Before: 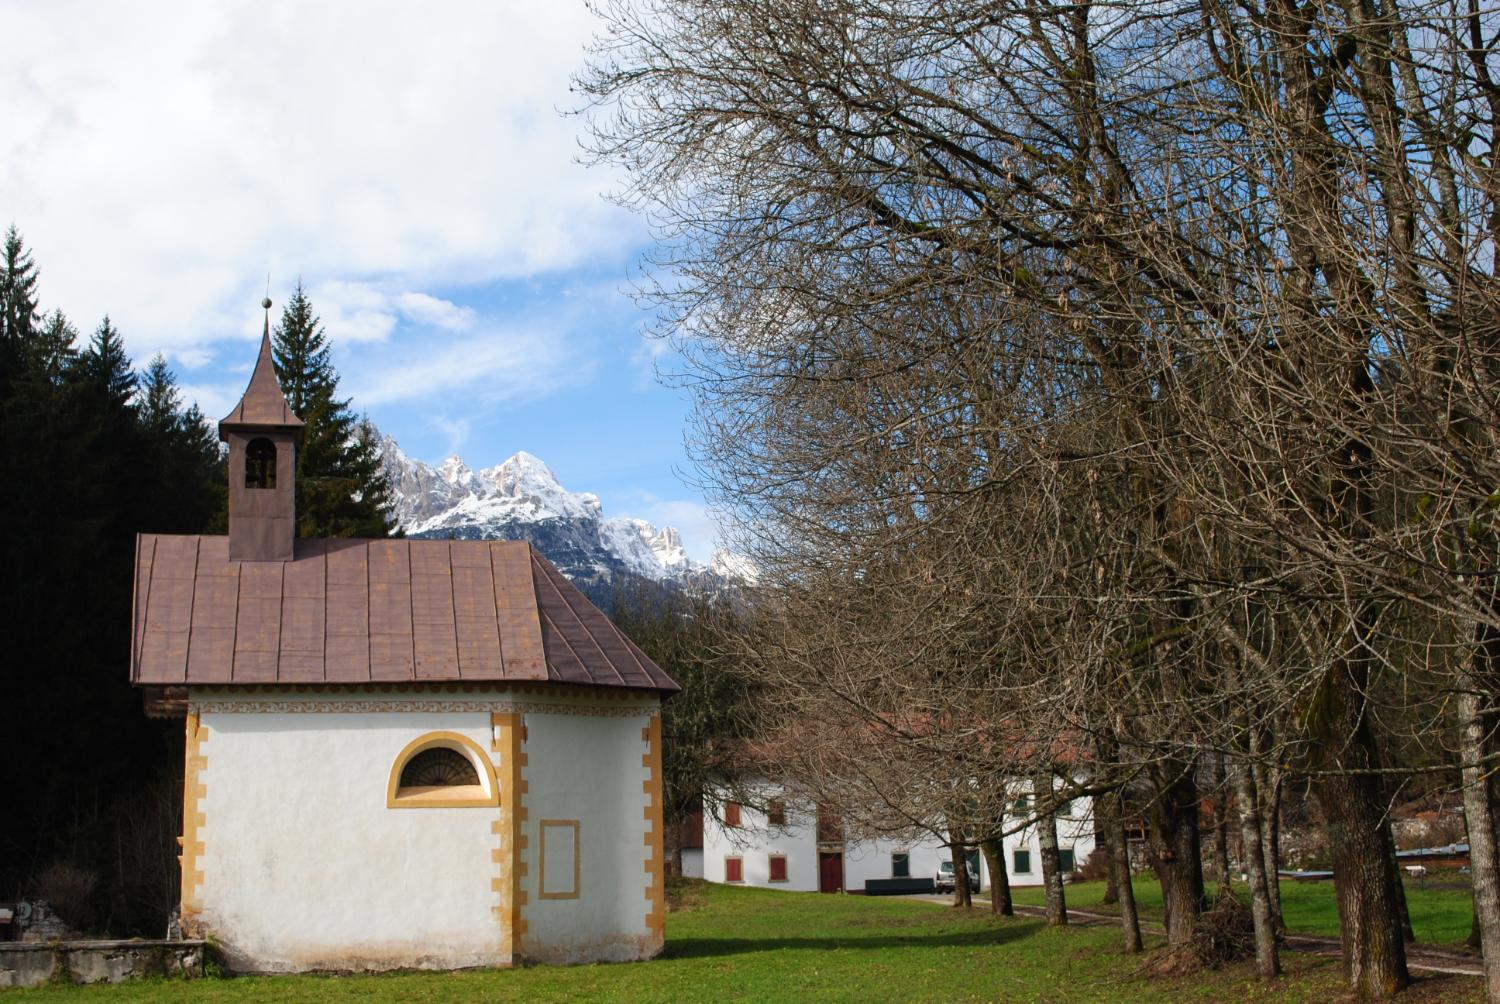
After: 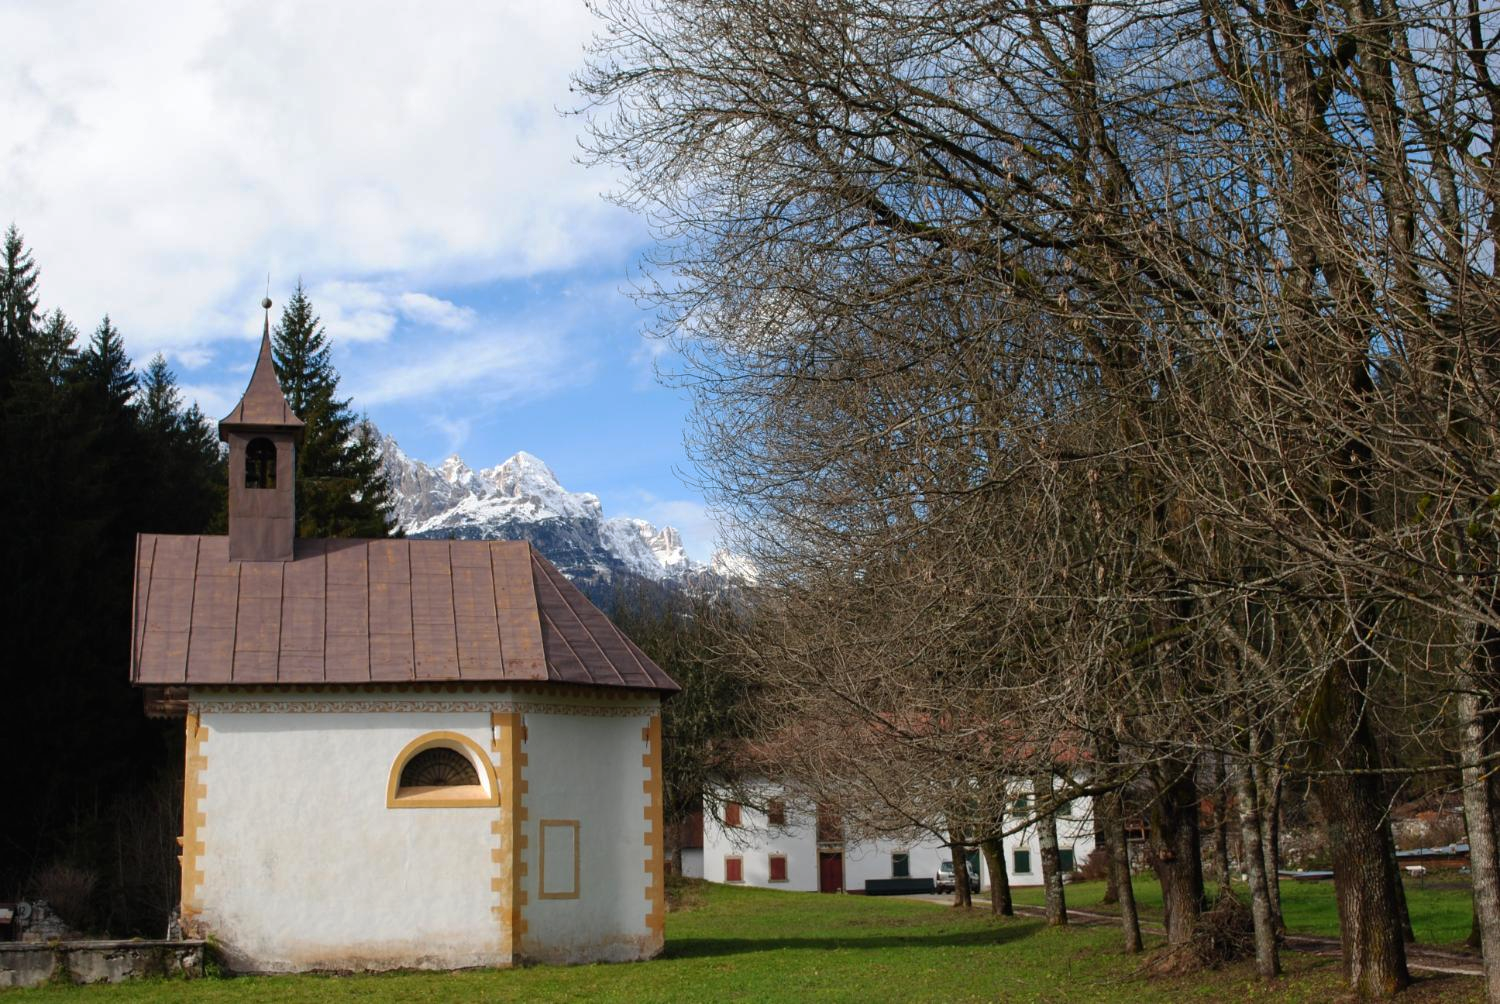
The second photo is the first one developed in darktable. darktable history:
base curve: curves: ch0 [(0, 0) (0.74, 0.67) (1, 1)], preserve colors none
